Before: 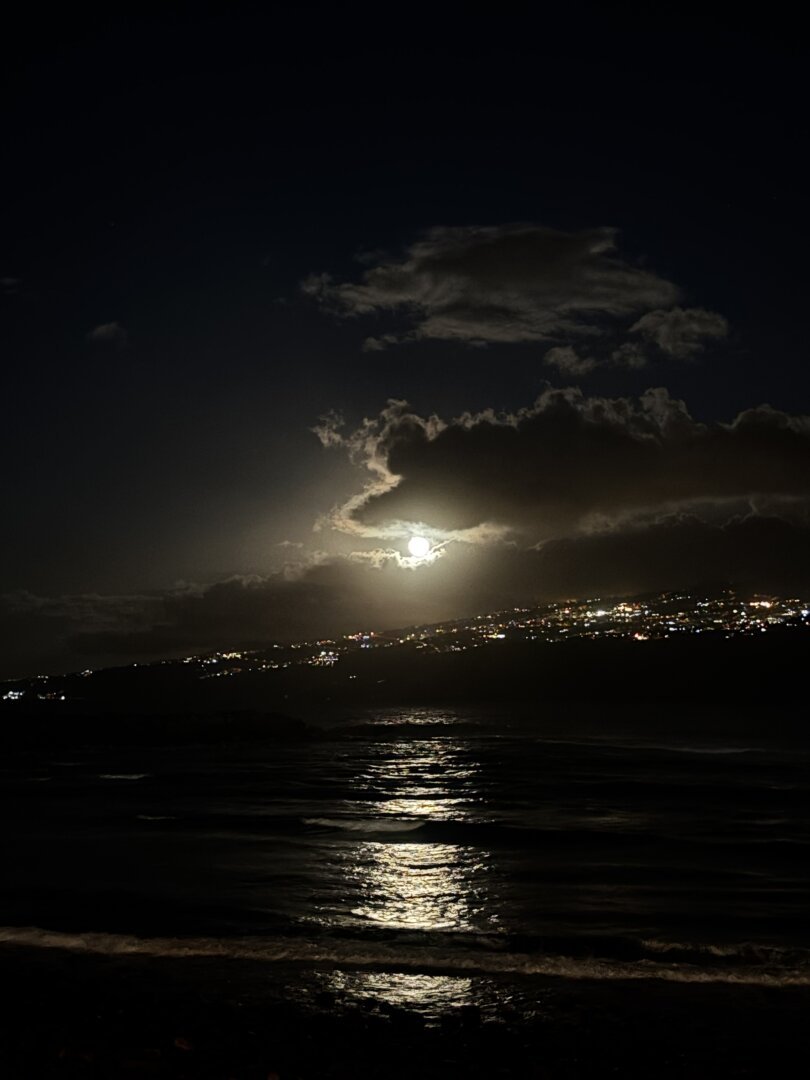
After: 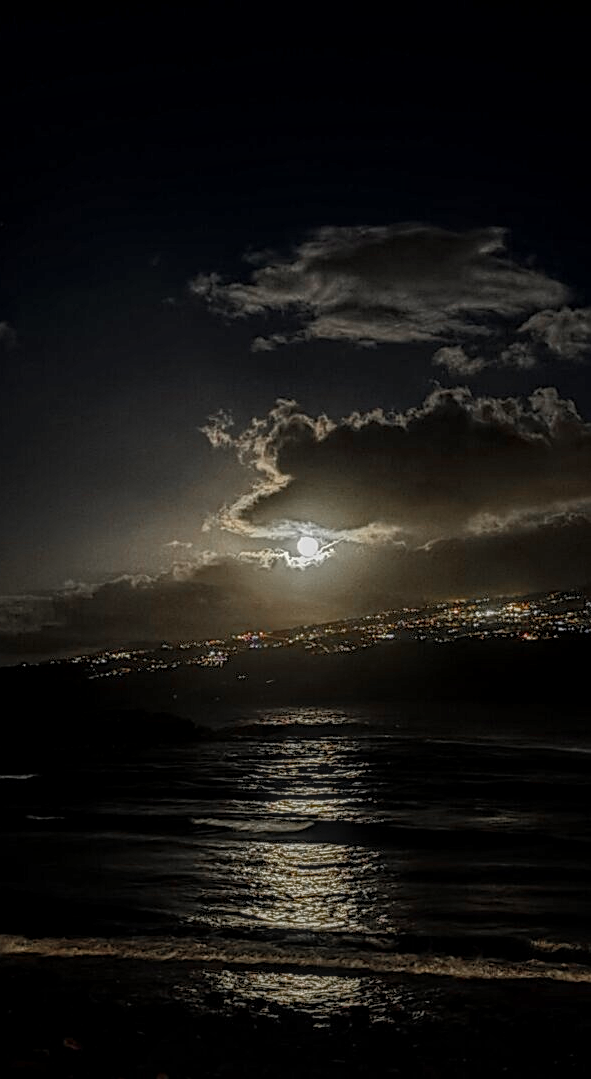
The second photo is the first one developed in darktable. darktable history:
crop: left 13.752%, right 13.233%
exposure: exposure -0.01 EV, compensate highlight preservation false
color zones: curves: ch1 [(0, 0.679) (0.143, 0.647) (0.286, 0.261) (0.378, -0.011) (0.571, 0.396) (0.714, 0.399) (0.857, 0.406) (1, 0.679)]
color balance rgb: perceptual saturation grading › global saturation 20%, perceptual saturation grading › highlights -24.853%, perceptual saturation grading › shadows 24.168%
contrast brightness saturation: saturation -0.088
shadows and highlights: shadows 21.01, highlights -82.37, soften with gaussian
sharpen: on, module defaults
local contrast: highlights 2%, shadows 4%, detail 201%, midtone range 0.249
